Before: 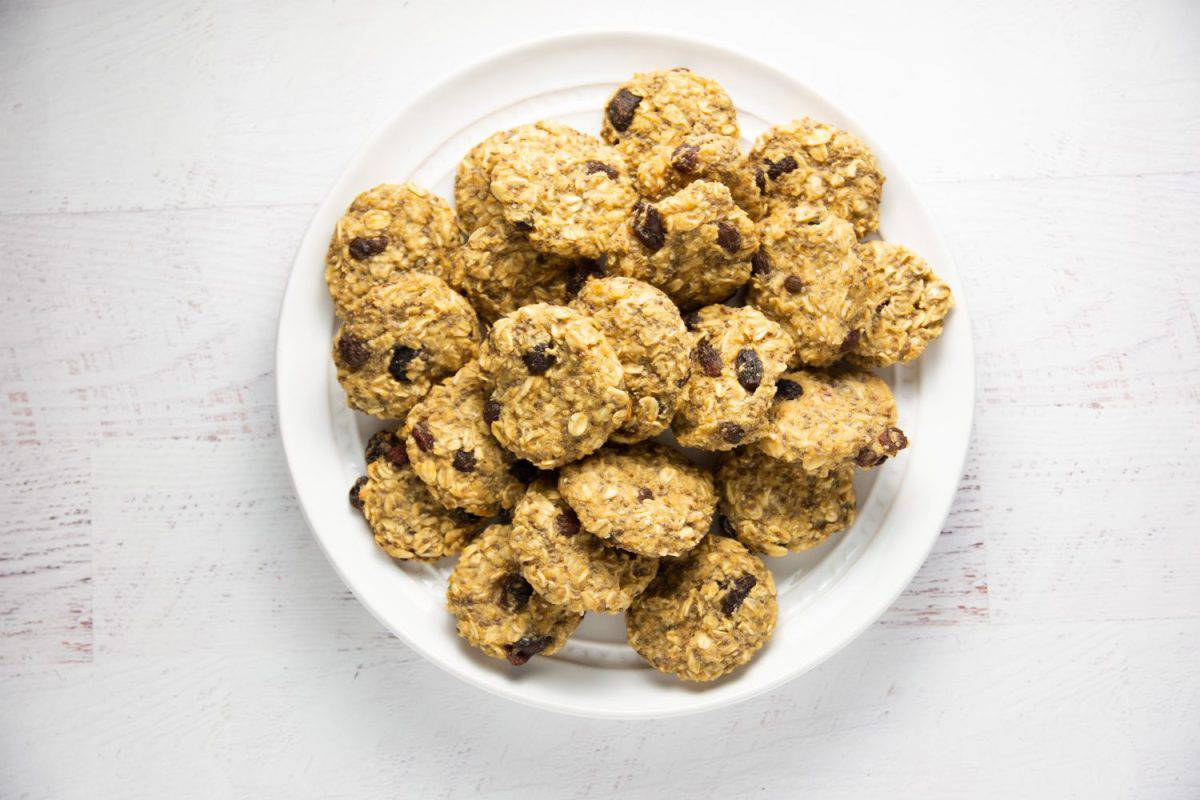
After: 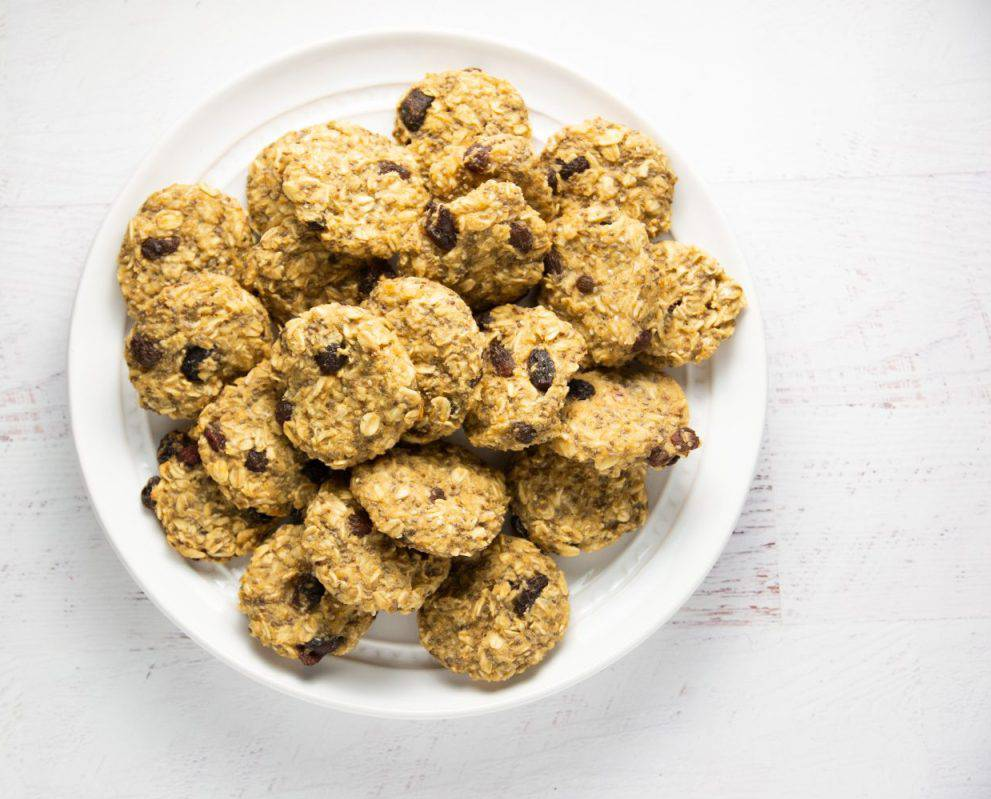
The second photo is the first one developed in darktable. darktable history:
tone equalizer: smoothing diameter 24.78%, edges refinement/feathering 13.2, preserve details guided filter
crop: left 17.387%, bottom 0.043%
